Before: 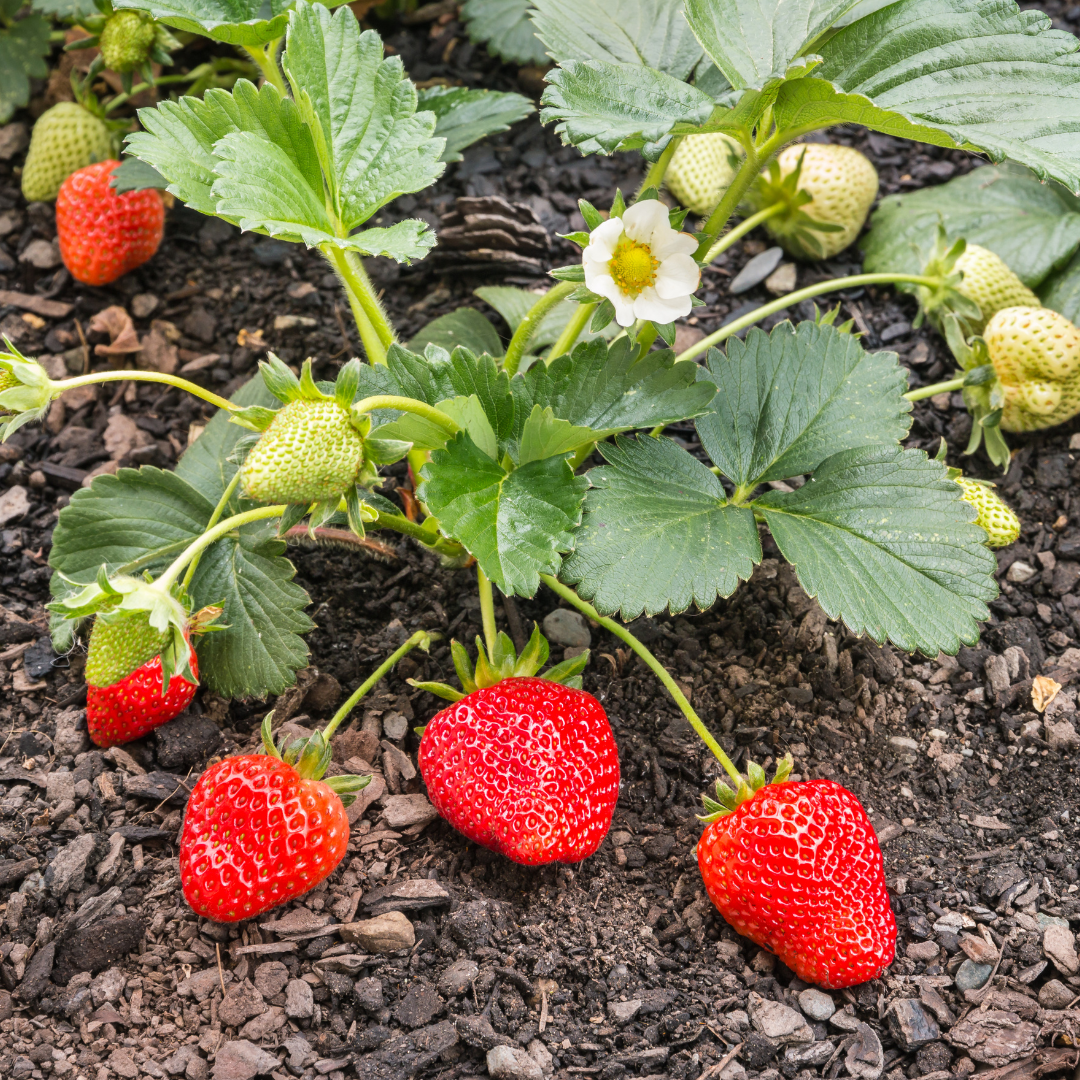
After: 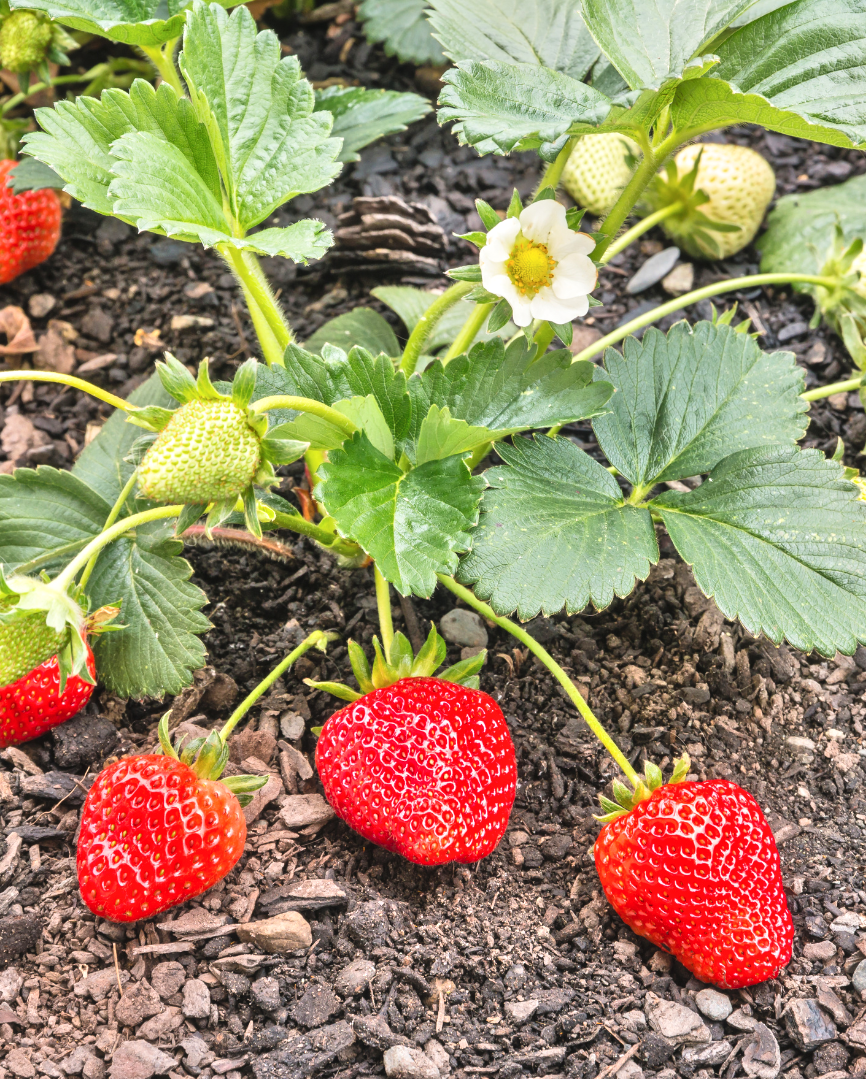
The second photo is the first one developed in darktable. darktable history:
tone equalizer: -7 EV 0.16 EV, -6 EV 0.571 EV, -5 EV 1.15 EV, -4 EV 1.33 EV, -3 EV 1.15 EV, -2 EV 0.6 EV, -1 EV 0.167 EV, mask exposure compensation -0.504 EV
crop and rotate: left 9.597%, right 10.182%
tone curve: curves: ch0 [(0, 0) (0.003, 0.003) (0.011, 0.012) (0.025, 0.024) (0.044, 0.039) (0.069, 0.052) (0.1, 0.072) (0.136, 0.097) (0.177, 0.128) (0.224, 0.168) (0.277, 0.217) (0.335, 0.276) (0.399, 0.345) (0.468, 0.429) (0.543, 0.524) (0.623, 0.628) (0.709, 0.732) (0.801, 0.829) (0.898, 0.919) (1, 1)], color space Lab, independent channels, preserve colors none
exposure: black level correction -0.004, exposure 0.056 EV, compensate highlight preservation false
